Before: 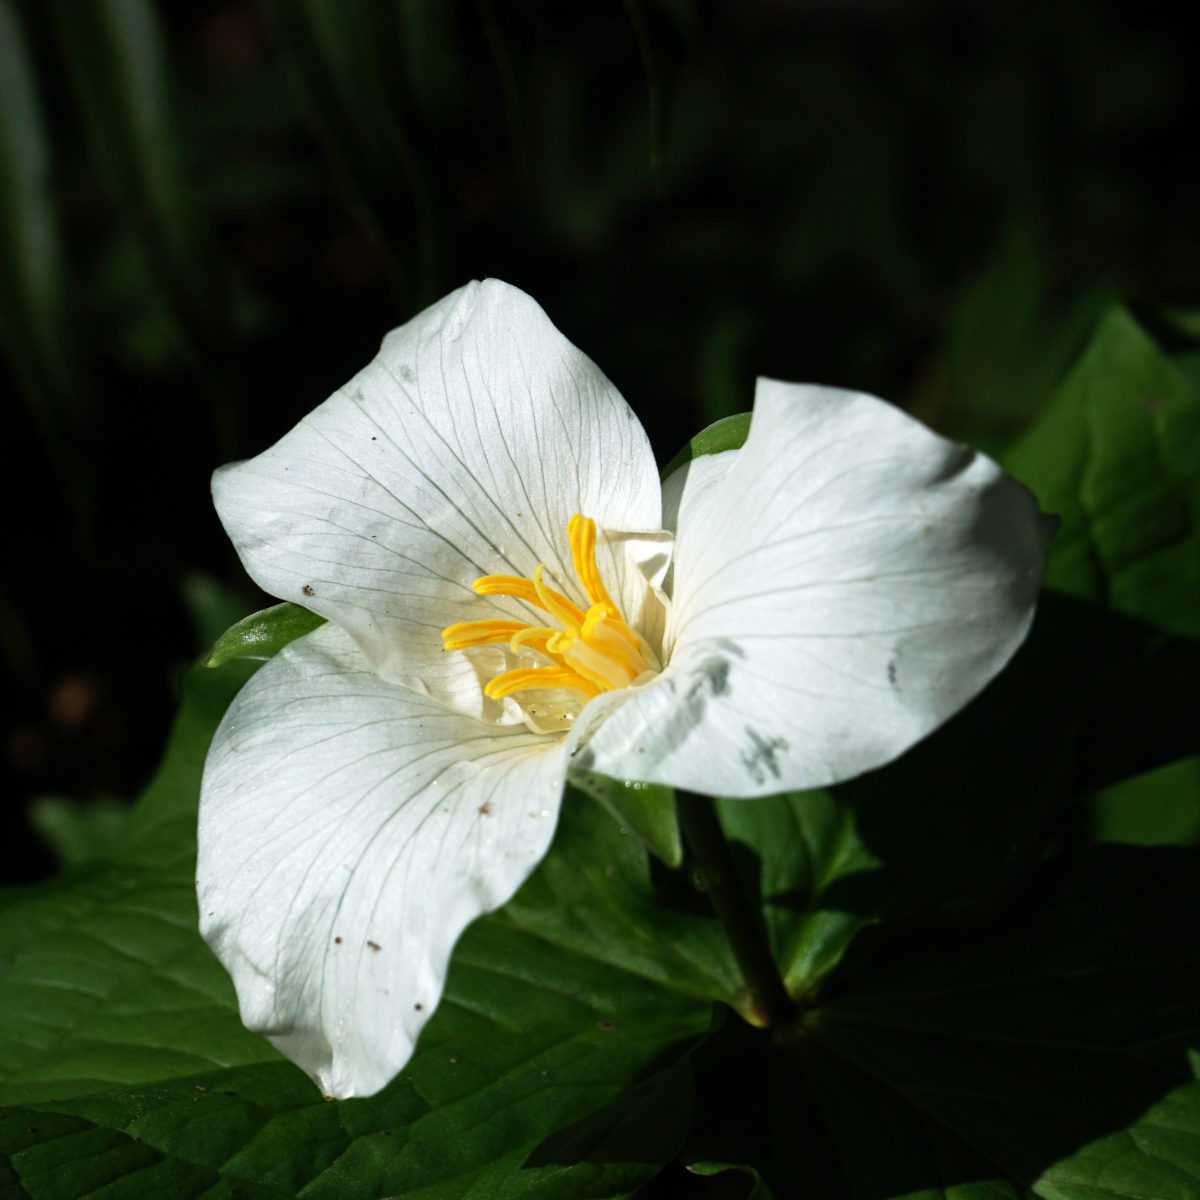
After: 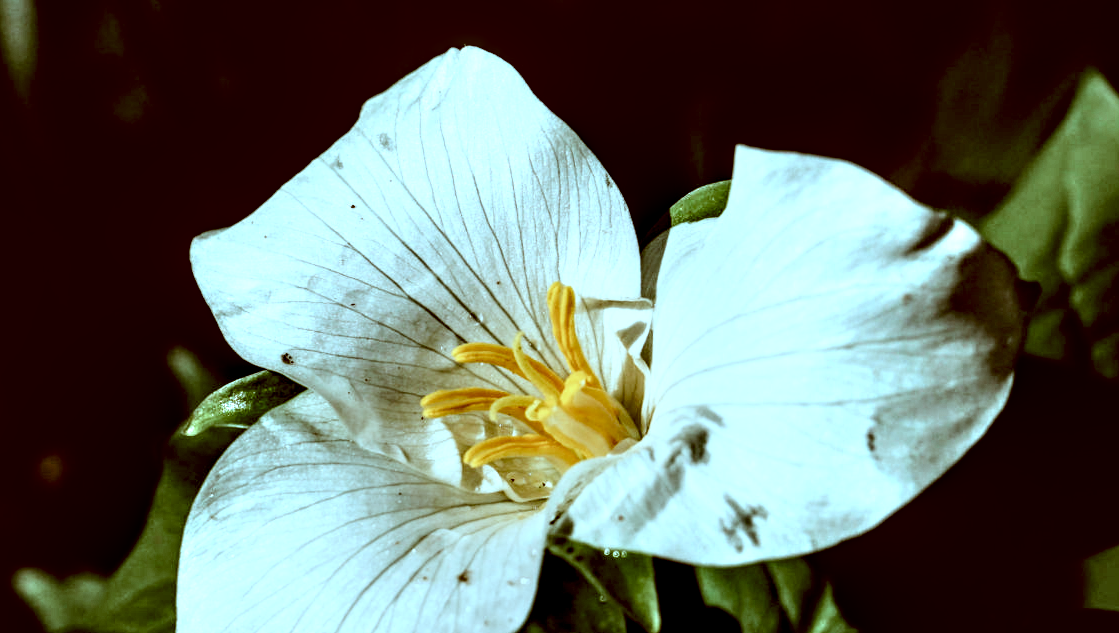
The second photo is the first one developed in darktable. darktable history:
crop: left 1.804%, top 19.35%, right 4.889%, bottom 27.833%
color correction: highlights a* -14.15, highlights b* -16.31, shadows a* 10.66, shadows b* 28.76
local contrast: highlights 110%, shadows 41%, detail 292%
filmic rgb: black relative exposure -8.32 EV, white relative exposure 4.69 EV, hardness 3.81, iterations of high-quality reconstruction 0
